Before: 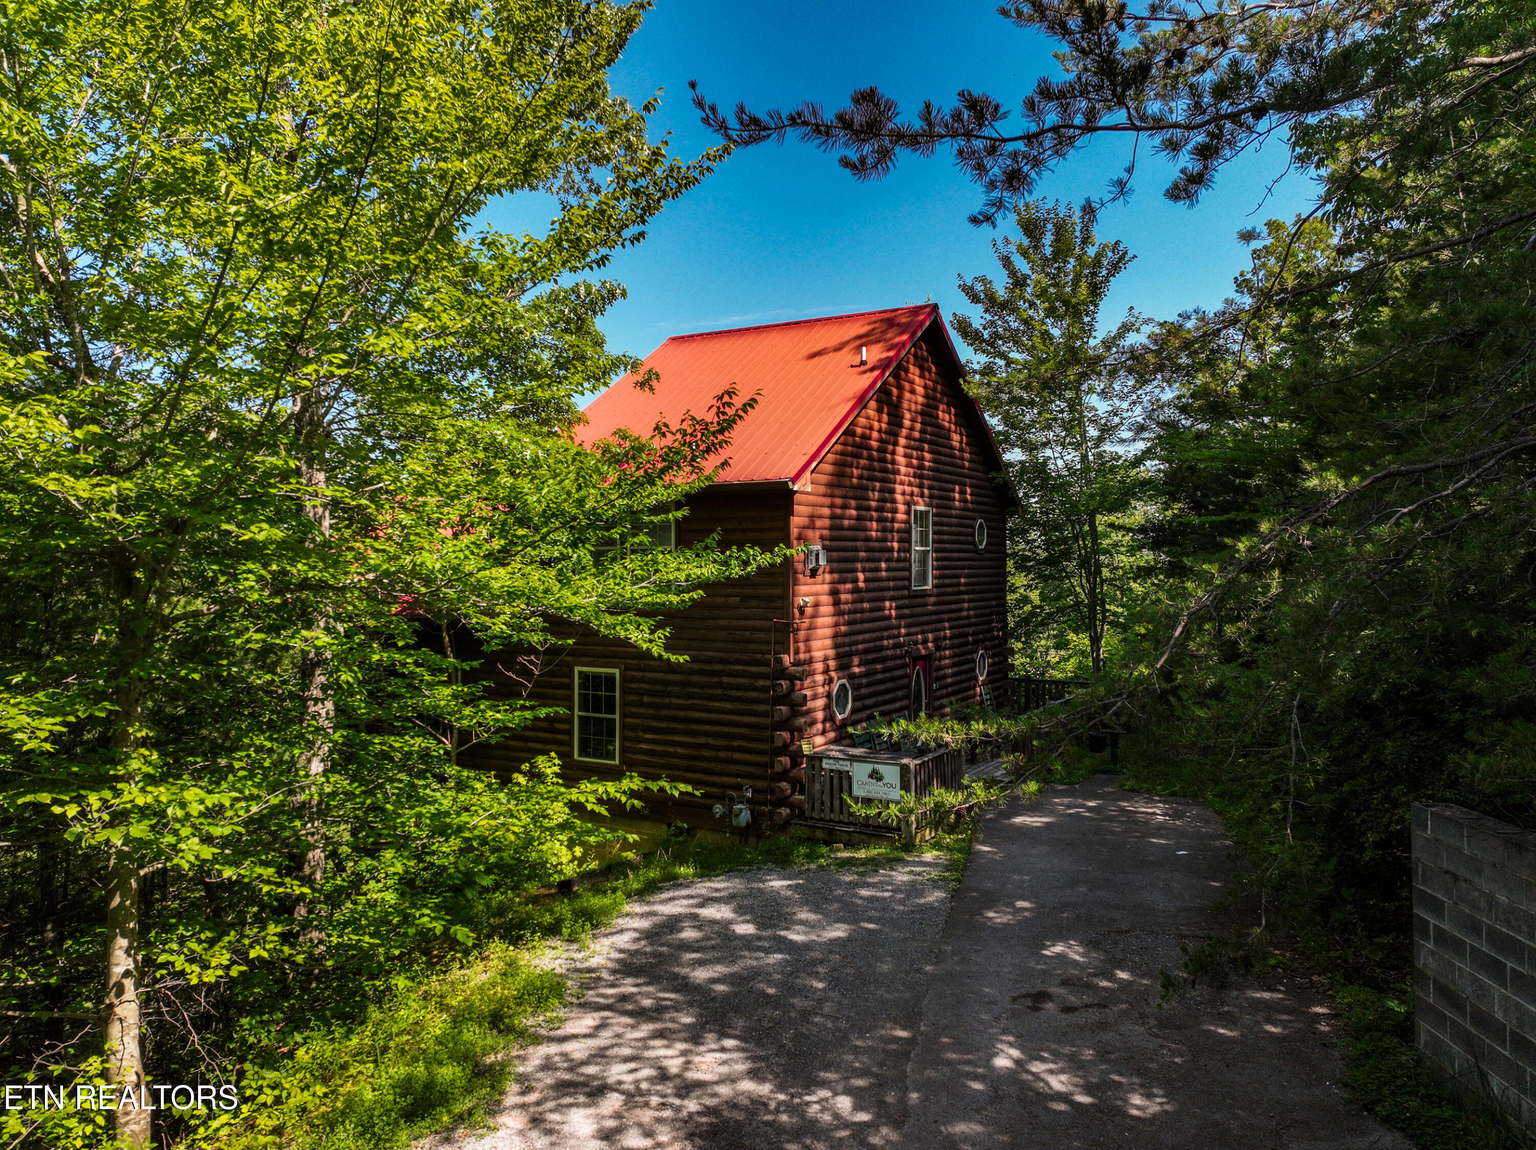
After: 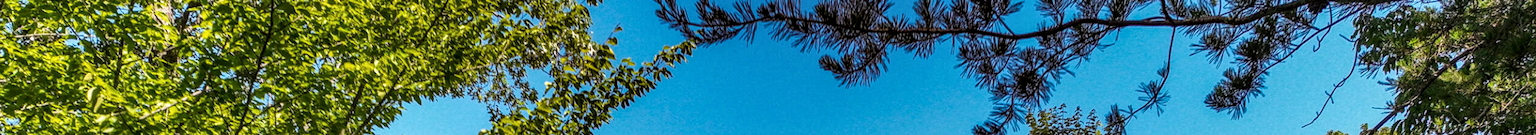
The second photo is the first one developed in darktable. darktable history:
local contrast: on, module defaults
crop and rotate: left 9.644%, top 9.491%, right 6.021%, bottom 80.509%
exposure: exposure 0.128 EV, compensate highlight preservation false
